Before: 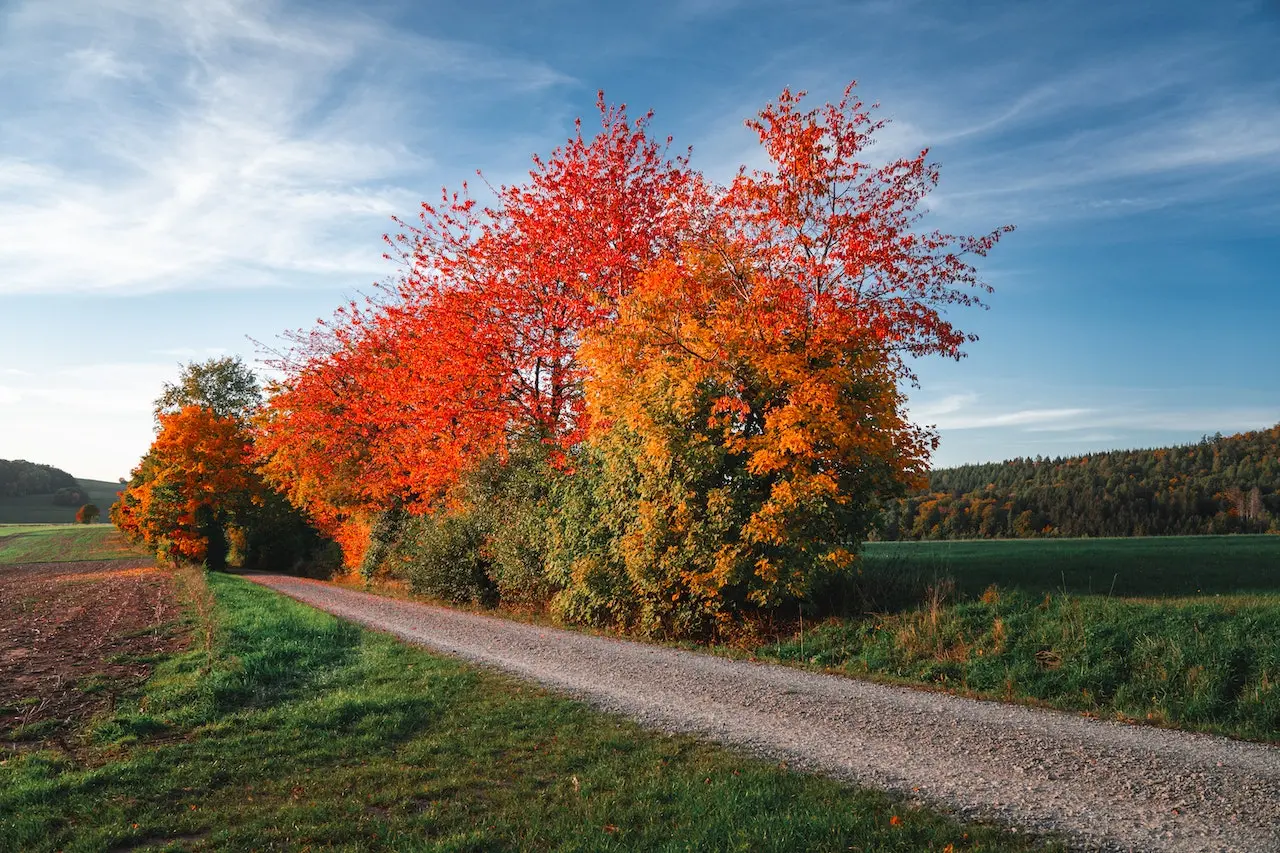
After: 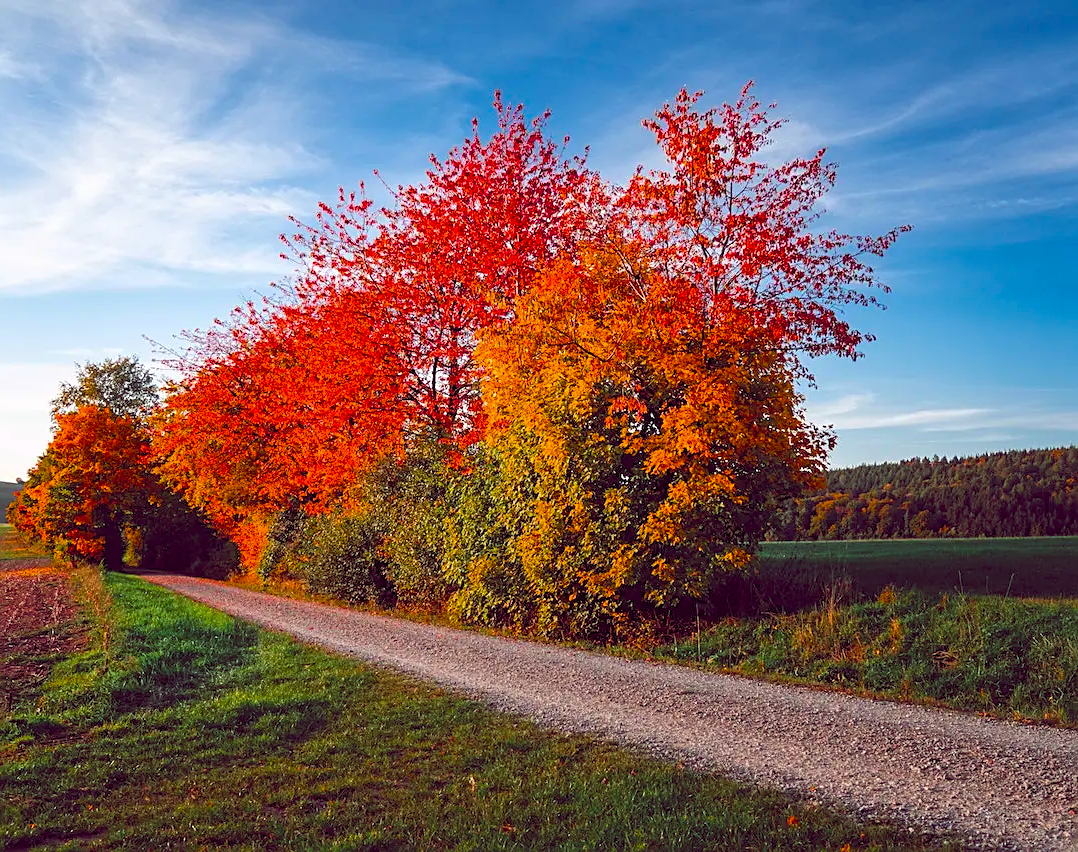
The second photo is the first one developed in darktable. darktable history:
crop: left 8.074%, right 7.376%
sharpen: on, module defaults
color balance rgb: global offset › chroma 0.277%, global offset › hue 317.97°, linear chroma grading › global chroma 9.041%, perceptual saturation grading › global saturation 30.681%, global vibrance 20%
color correction: highlights a* -0.272, highlights b* -0.078
